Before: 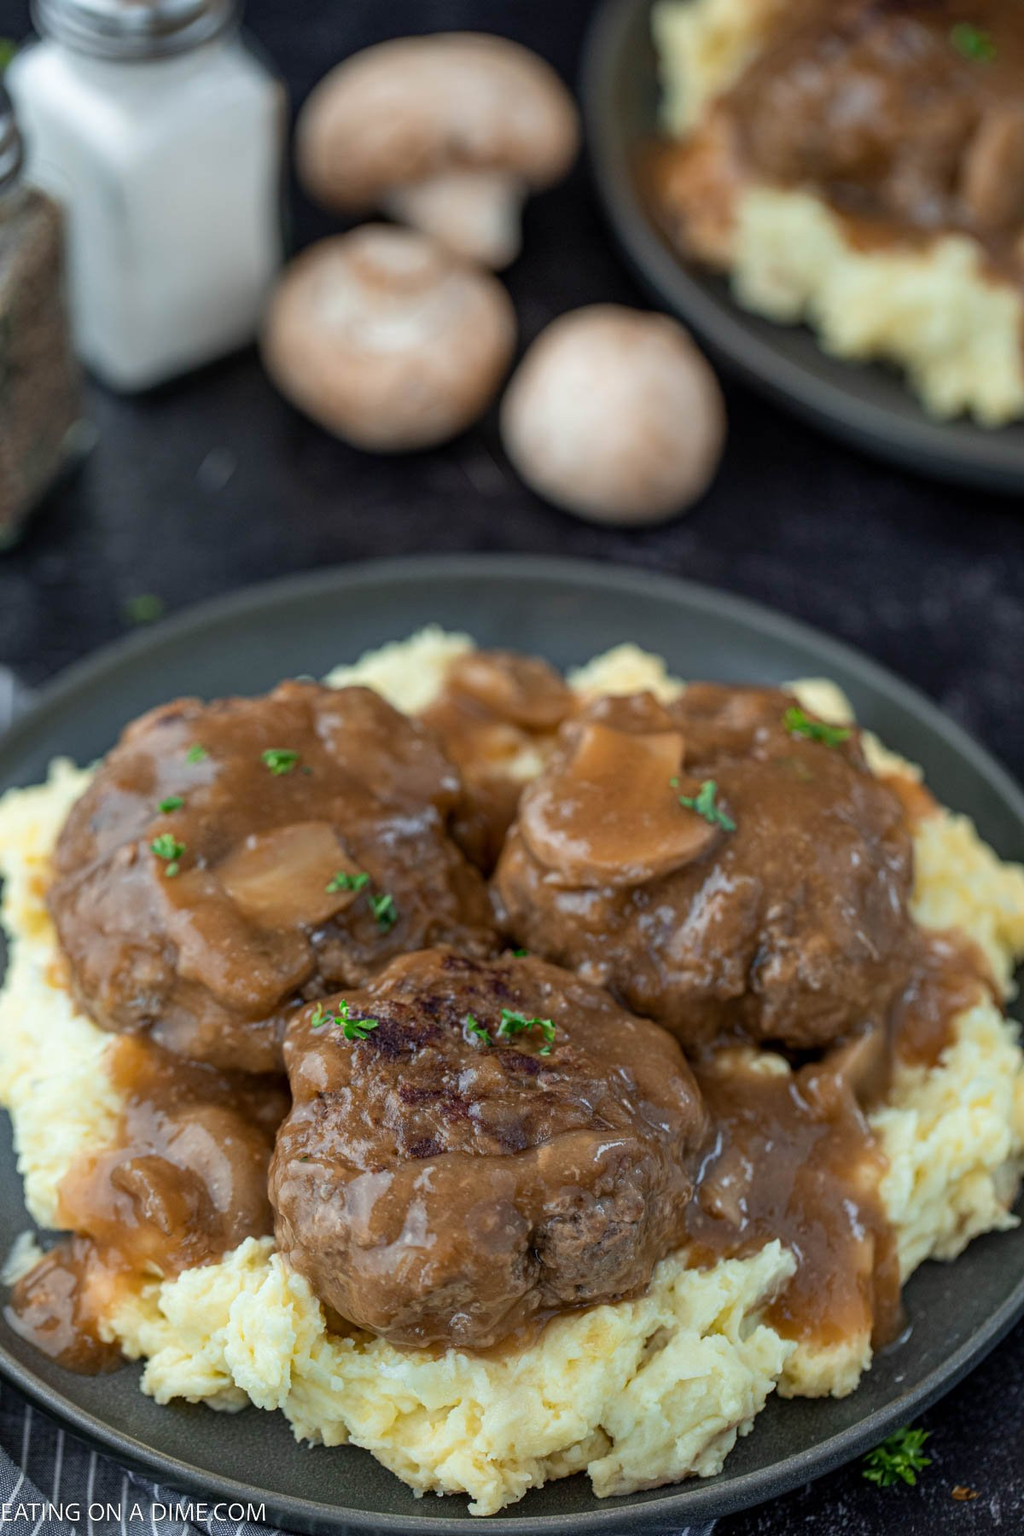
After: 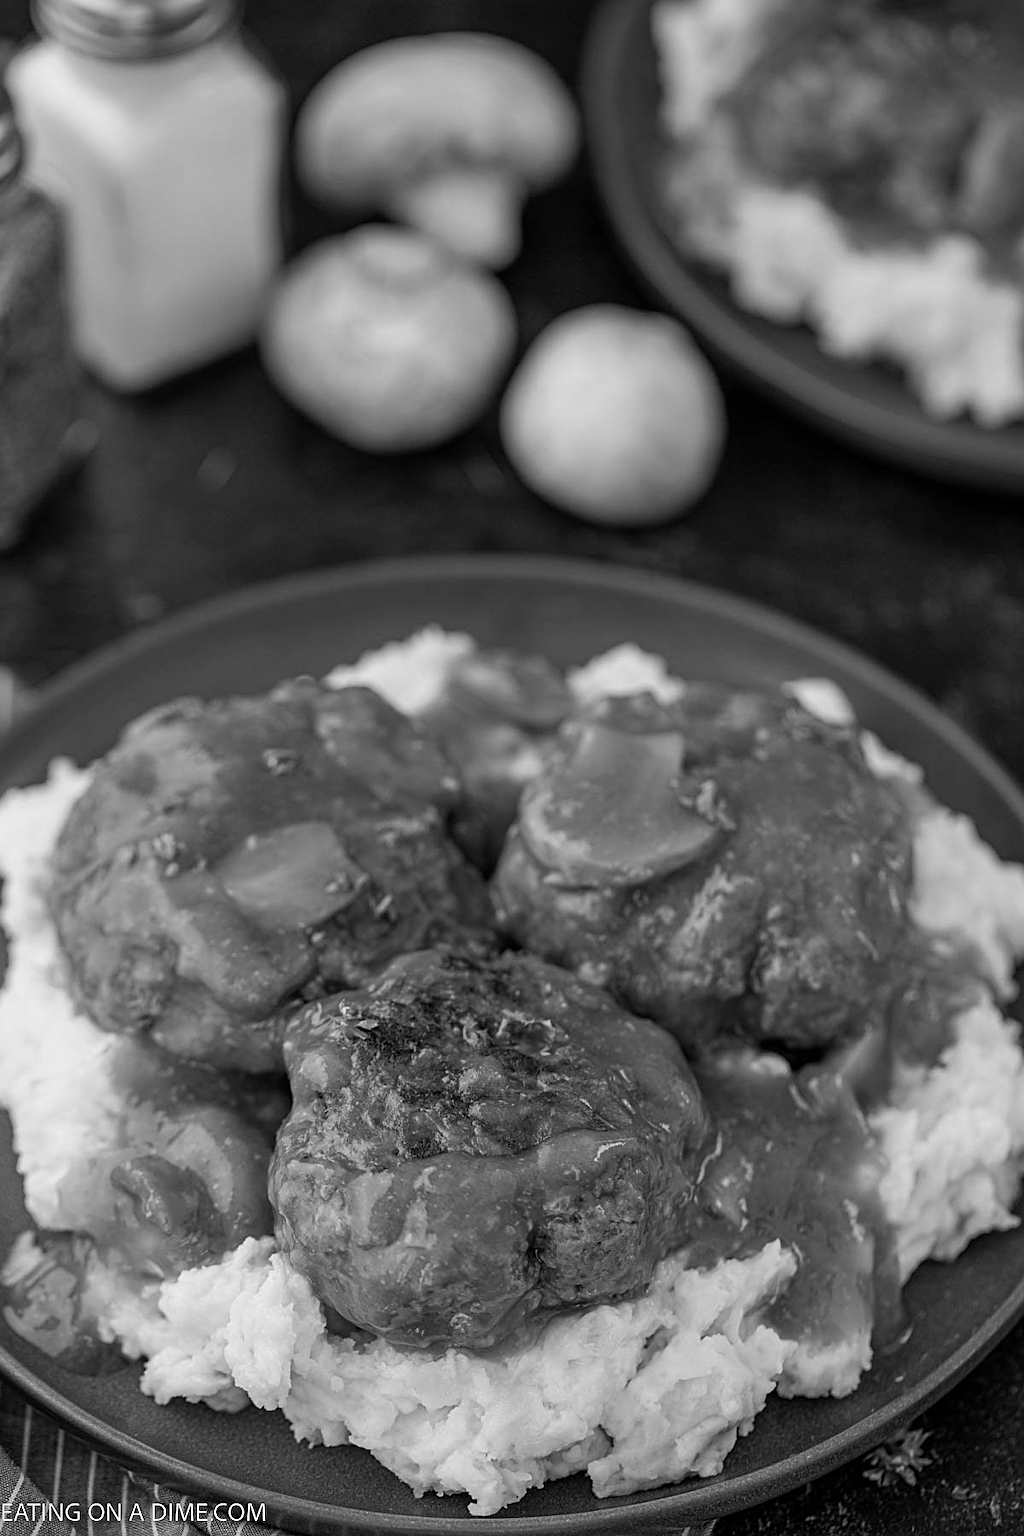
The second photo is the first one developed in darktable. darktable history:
monochrome: a 30.25, b 92.03
sharpen: on, module defaults
